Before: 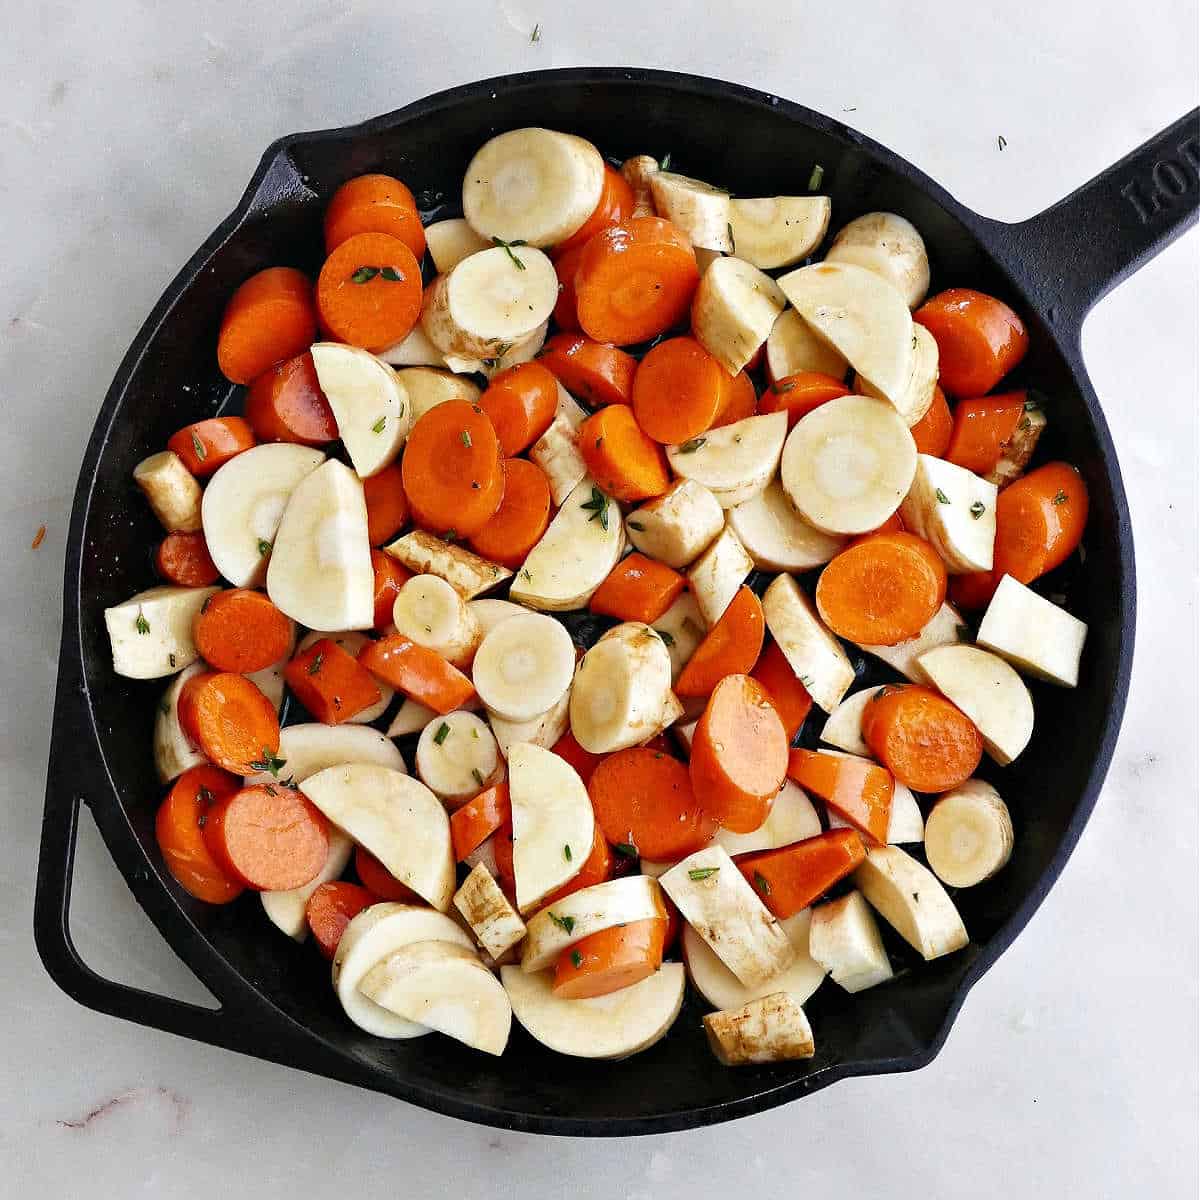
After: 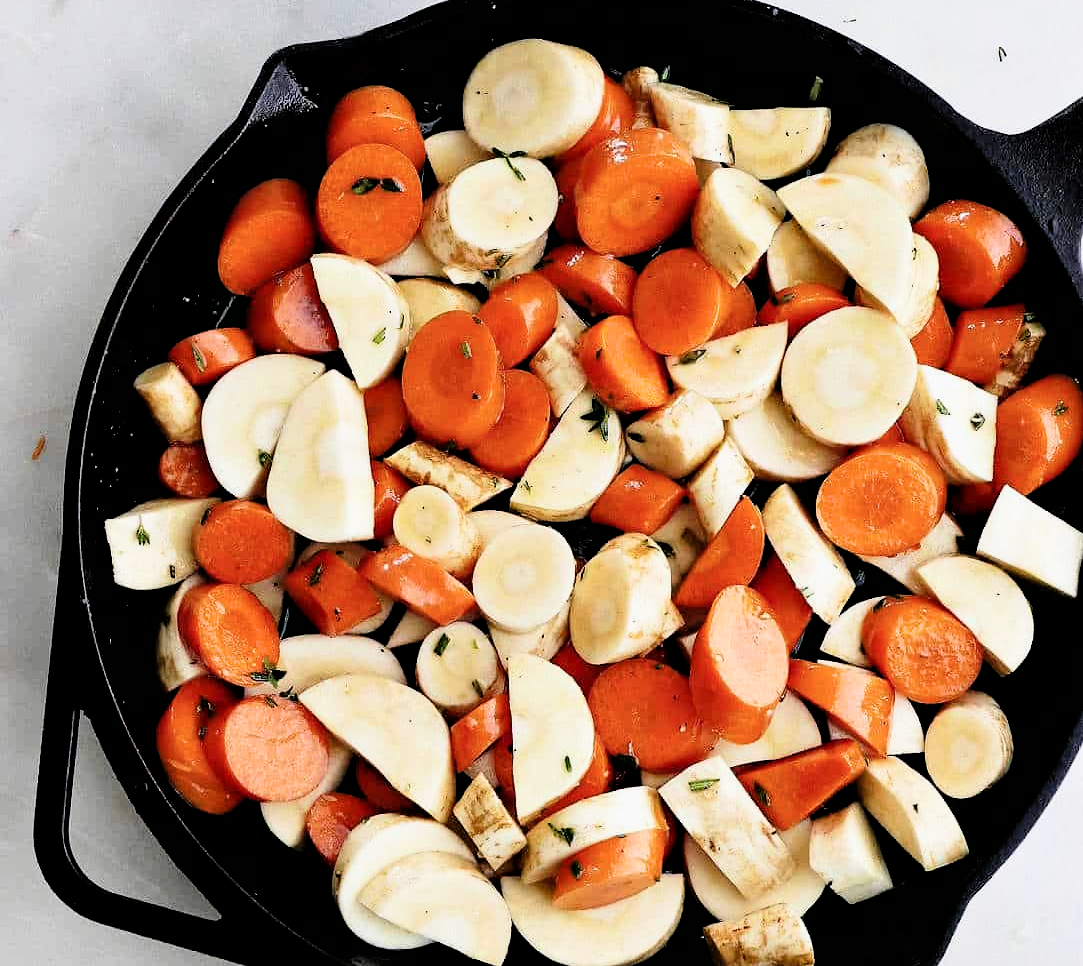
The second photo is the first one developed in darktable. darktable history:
filmic rgb: black relative exposure -4 EV, white relative exposure 3 EV, hardness 3.02, contrast 1.5
crop: top 7.49%, right 9.717%, bottom 11.943%
exposure: exposure 0.127 EV, compensate highlight preservation false
